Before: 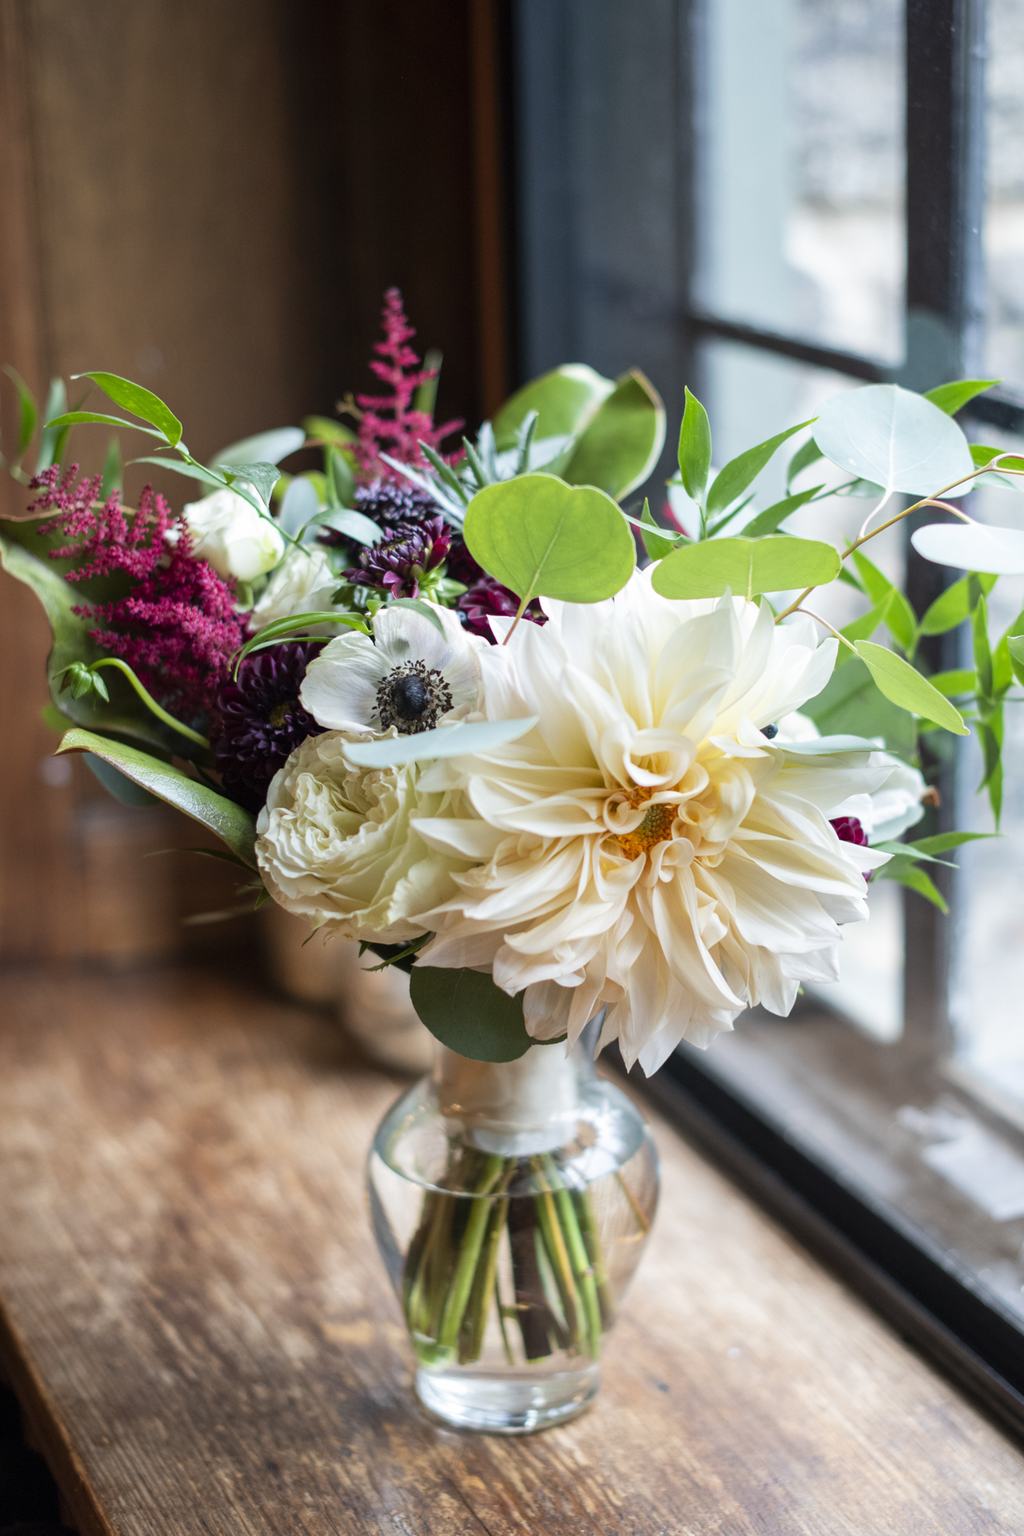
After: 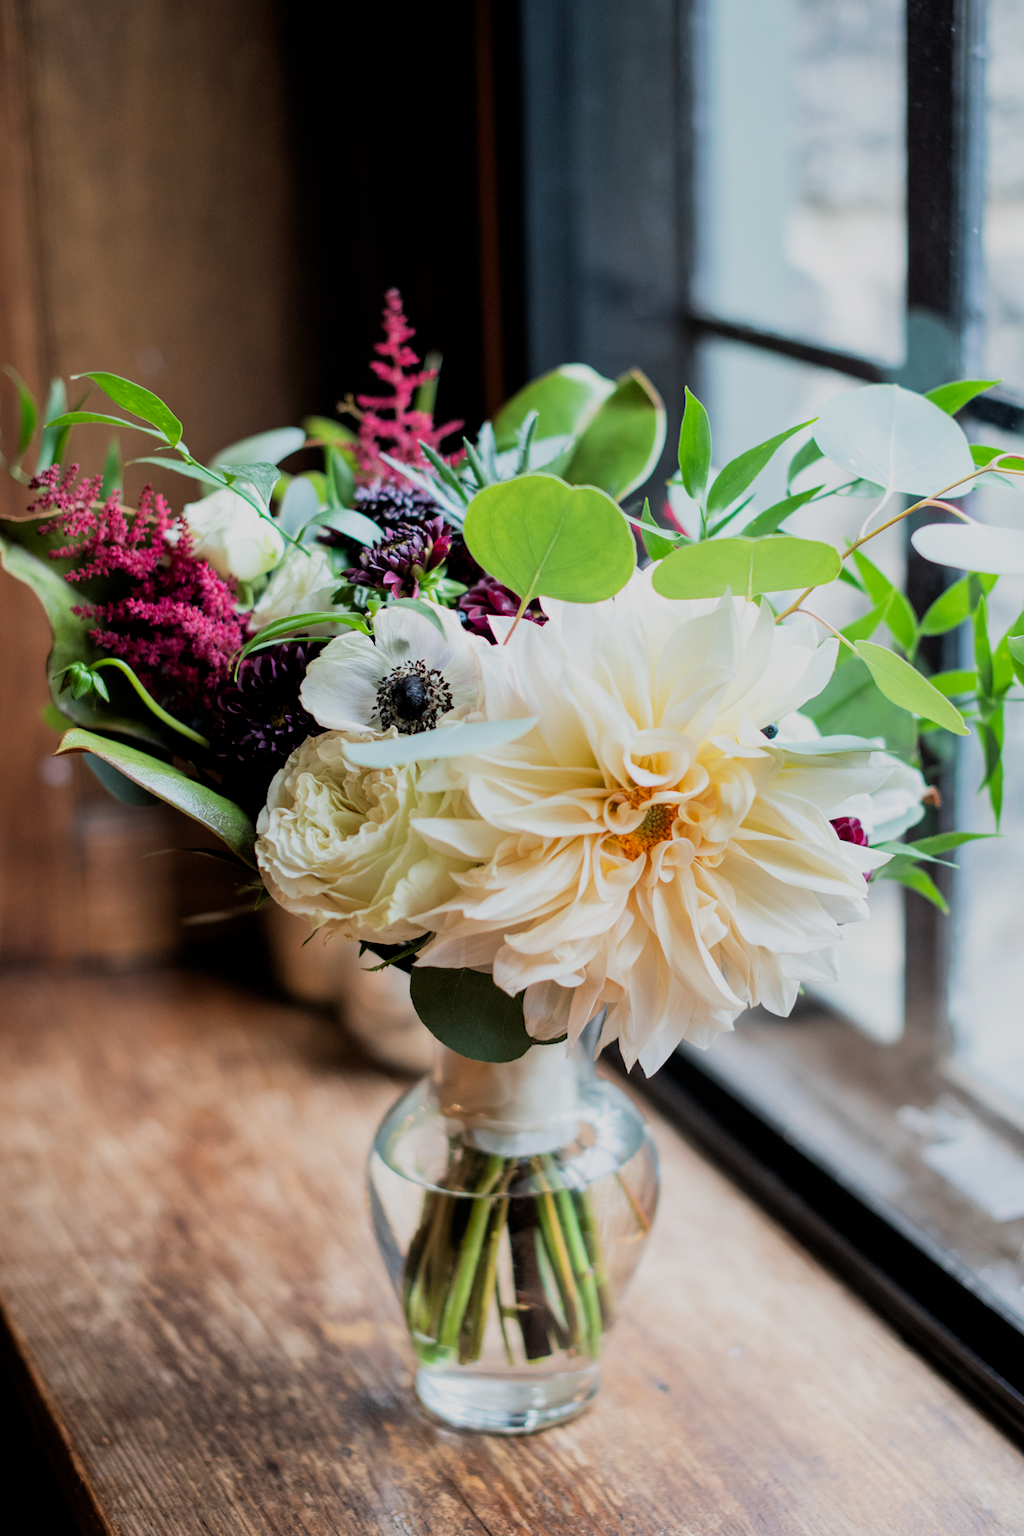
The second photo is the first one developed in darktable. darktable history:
filmic rgb: middle gray luminance 29.19%, black relative exposure -10.29 EV, white relative exposure 5.47 EV, target black luminance 0%, hardness 3.97, latitude 2.95%, contrast 1.127, highlights saturation mix 4.16%, shadows ↔ highlights balance 15.61%
